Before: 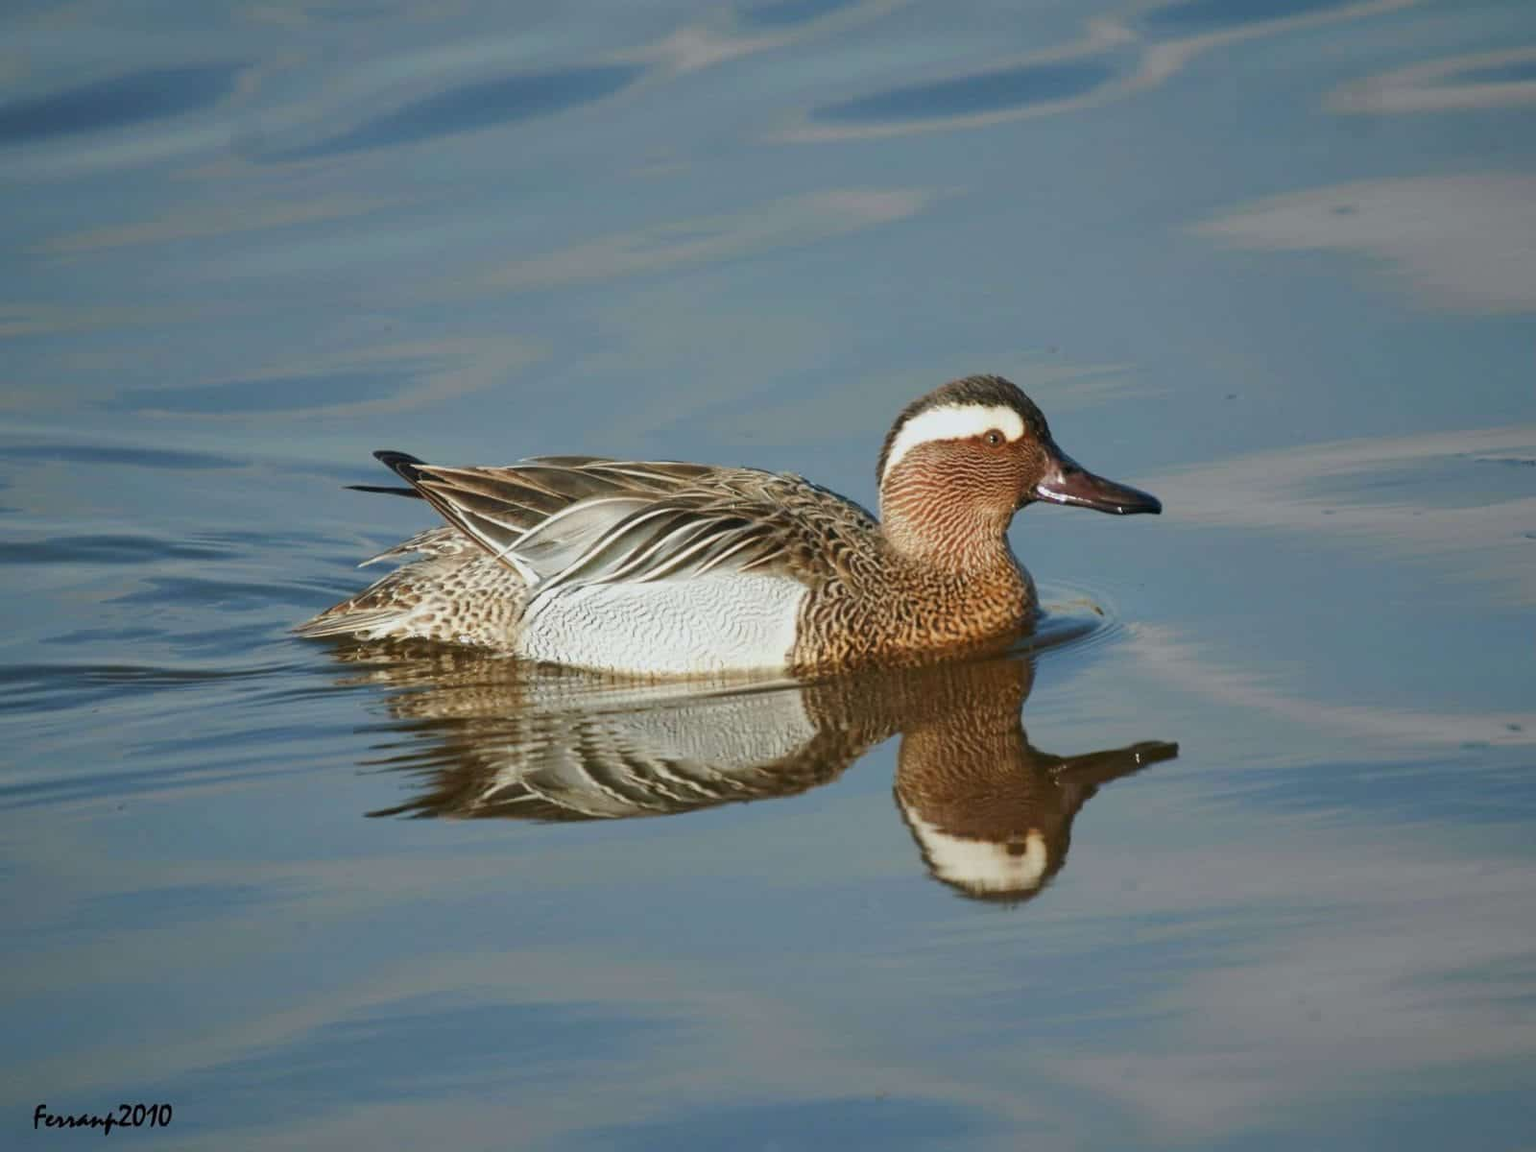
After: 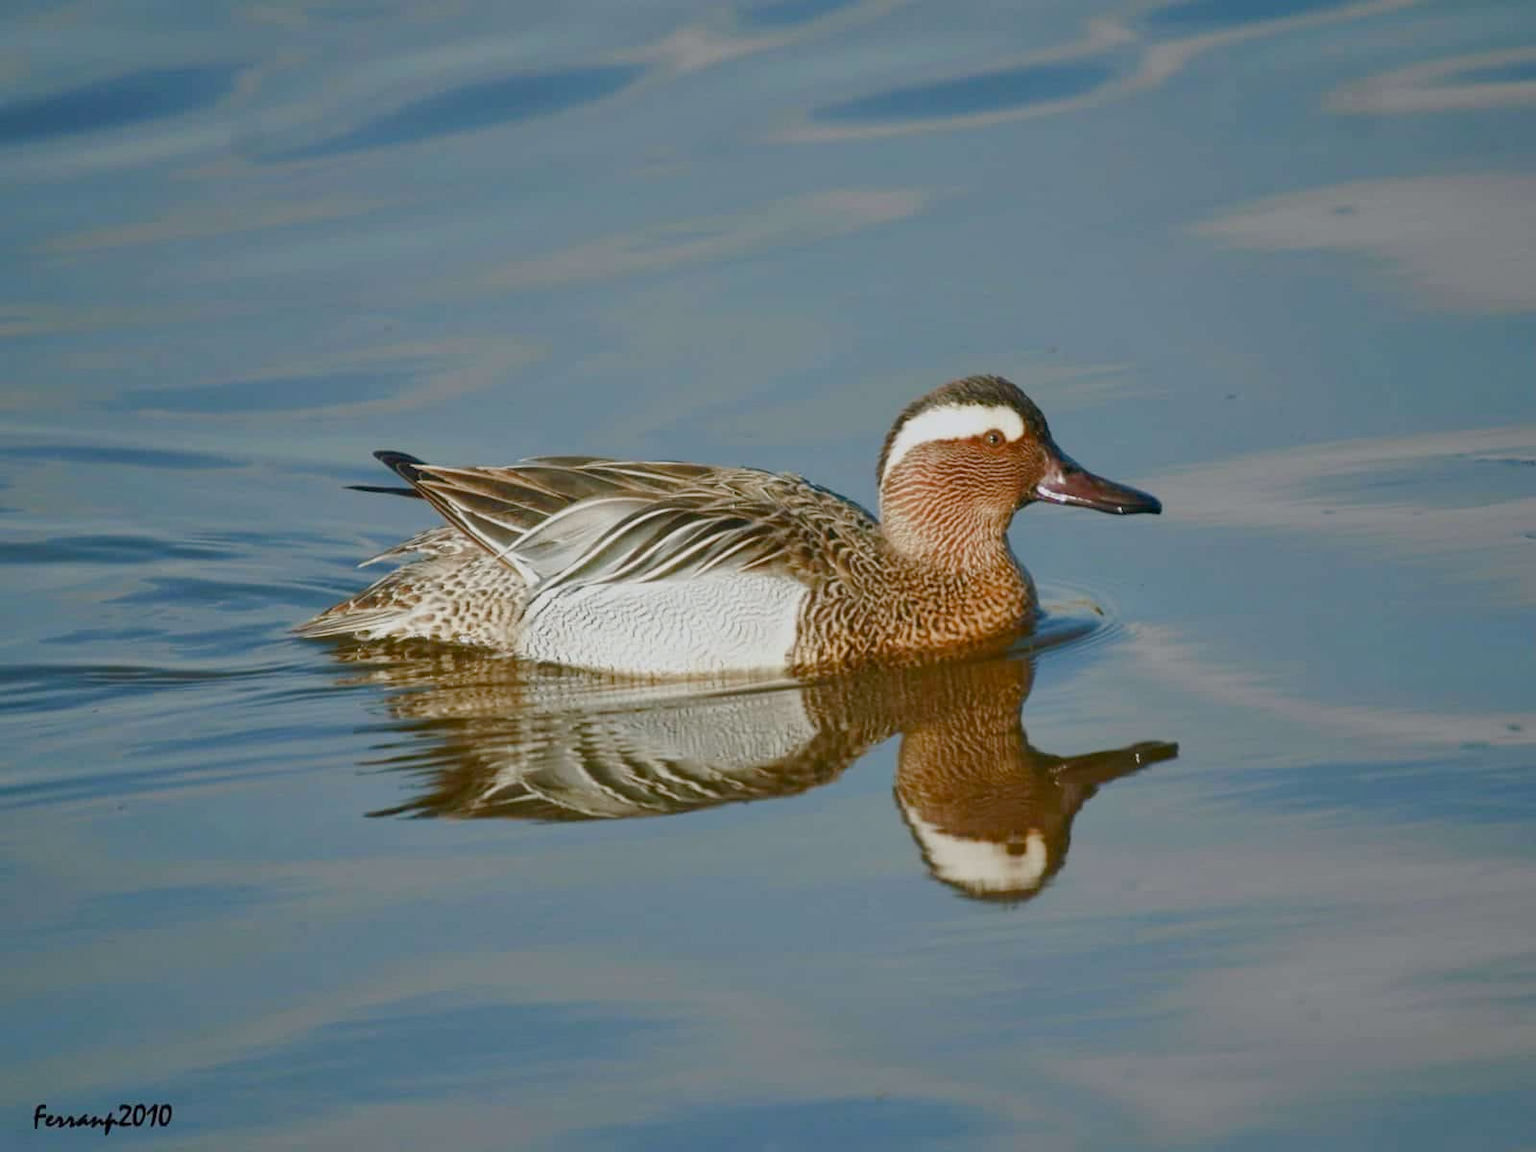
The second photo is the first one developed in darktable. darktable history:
shadows and highlights: shadows 75, highlights -25, soften with gaussian
color balance rgb: shadows lift › chroma 1%, shadows lift › hue 113°, highlights gain › chroma 0.2%, highlights gain › hue 333°, perceptual saturation grading › global saturation 20%, perceptual saturation grading › highlights -50%, perceptual saturation grading › shadows 25%, contrast -10%
